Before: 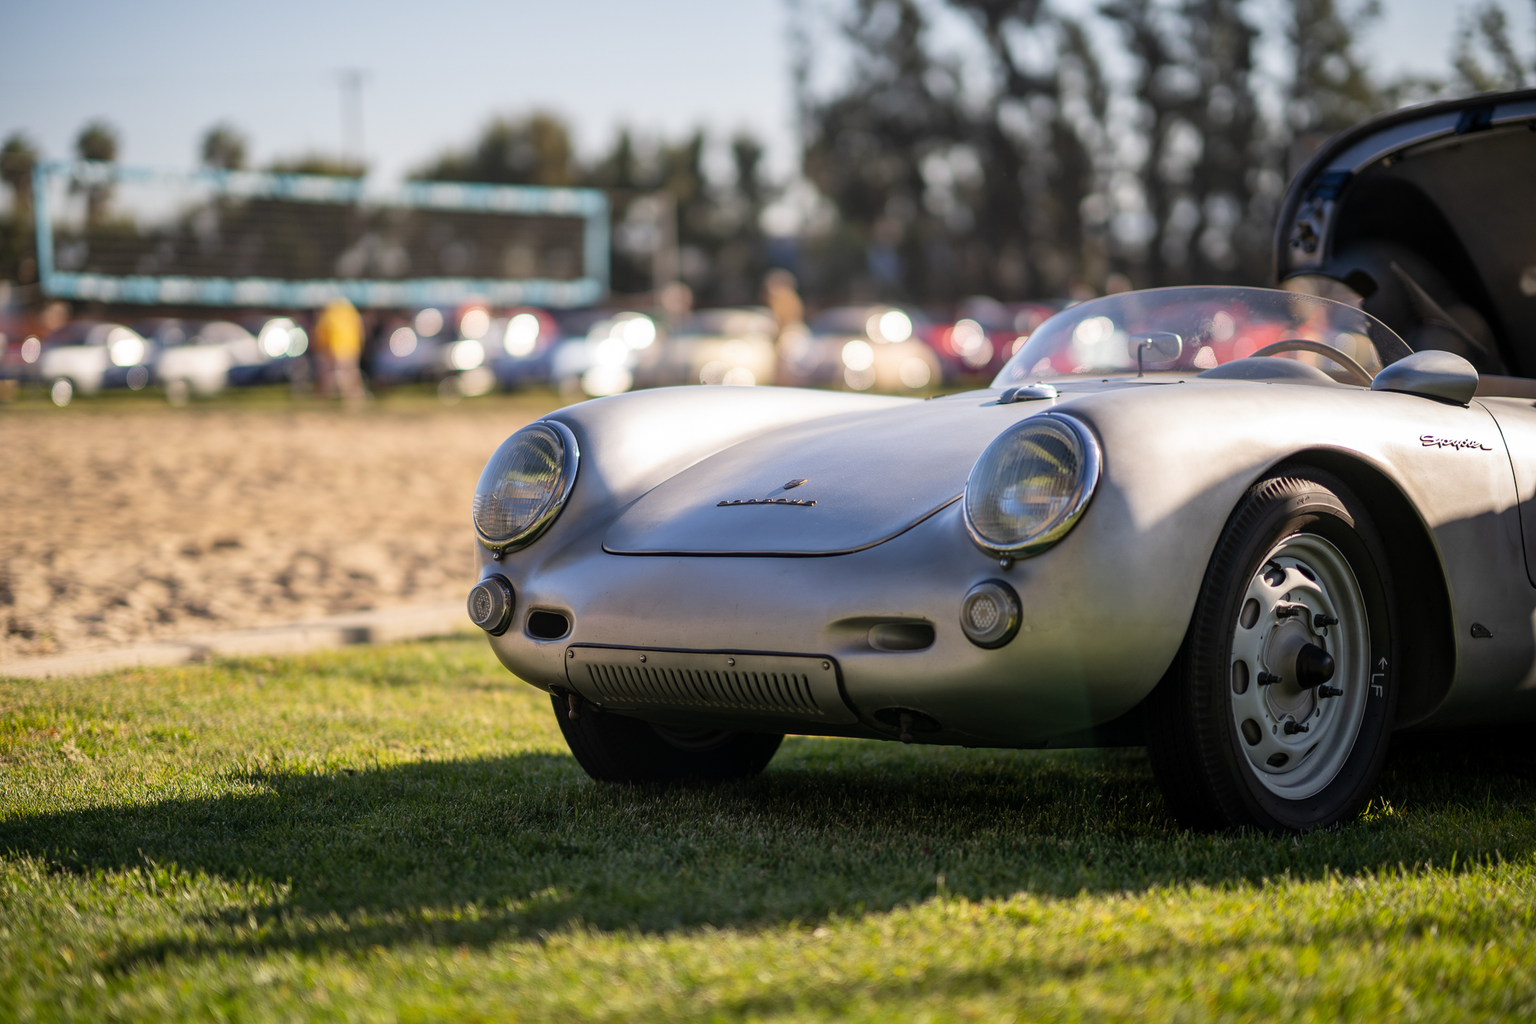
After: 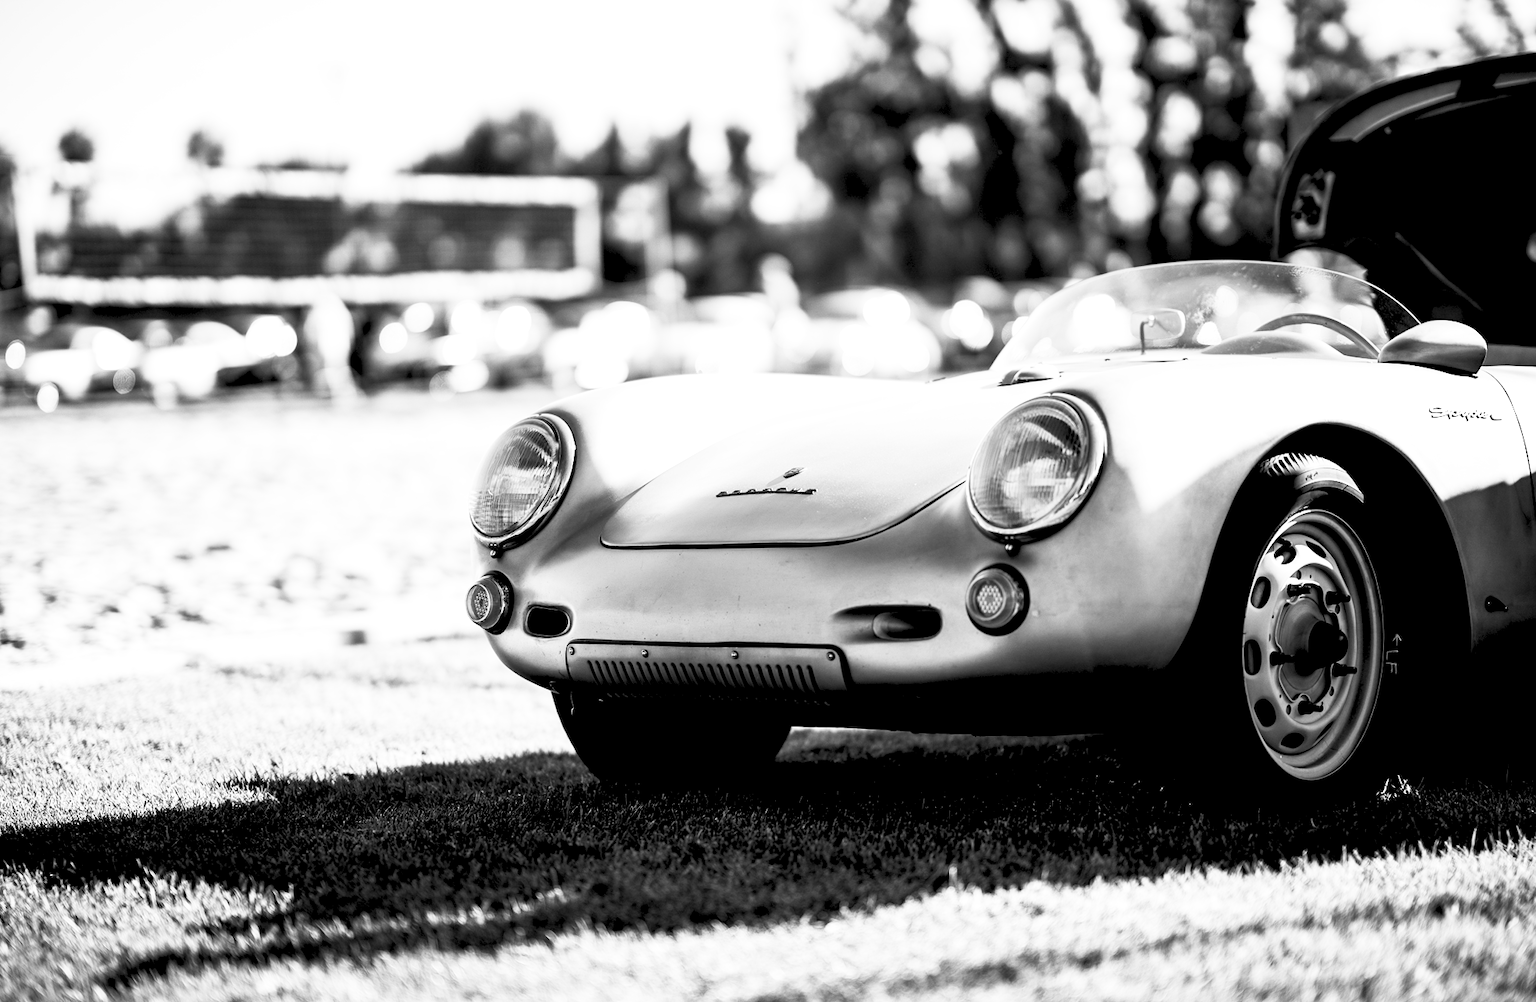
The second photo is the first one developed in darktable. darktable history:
rotate and perspective: rotation -1.42°, crop left 0.016, crop right 0.984, crop top 0.035, crop bottom 0.965
rgb levels: levels [[0.034, 0.472, 0.904], [0, 0.5, 1], [0, 0.5, 1]]
contrast brightness saturation: contrast 0.53, brightness 0.47, saturation -1
exposure: exposure 0.515 EV, compensate highlight preservation false
